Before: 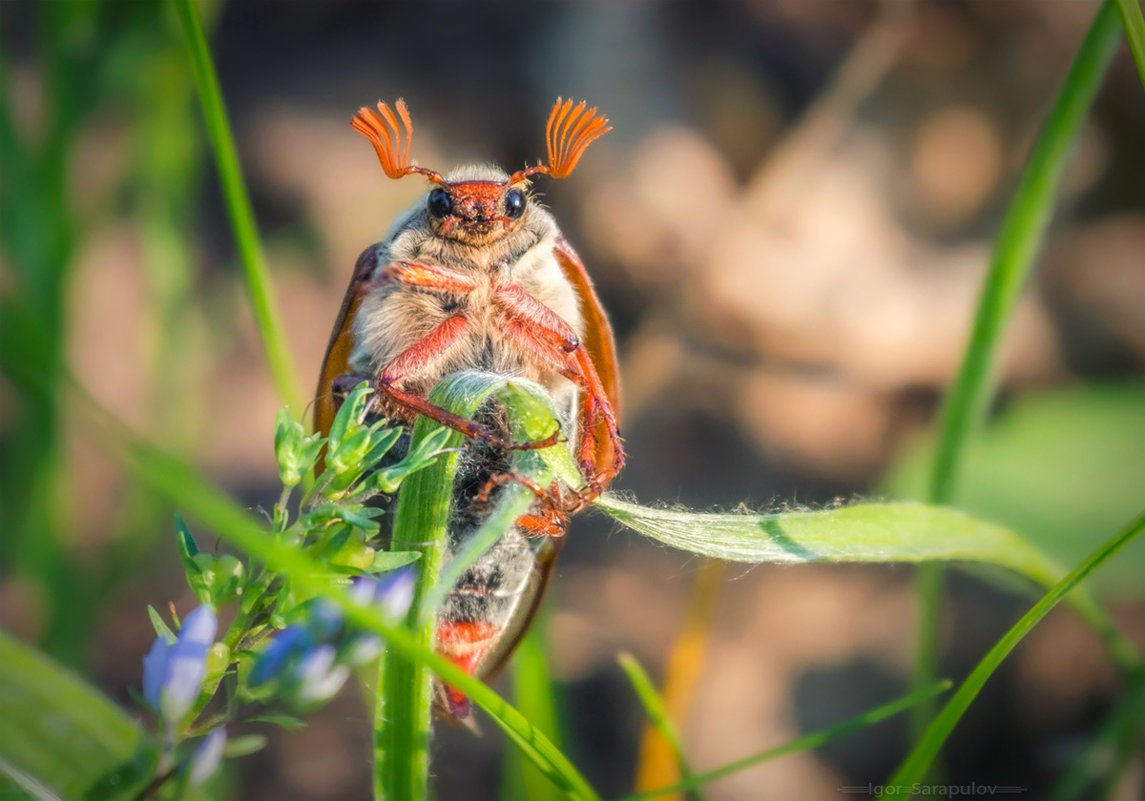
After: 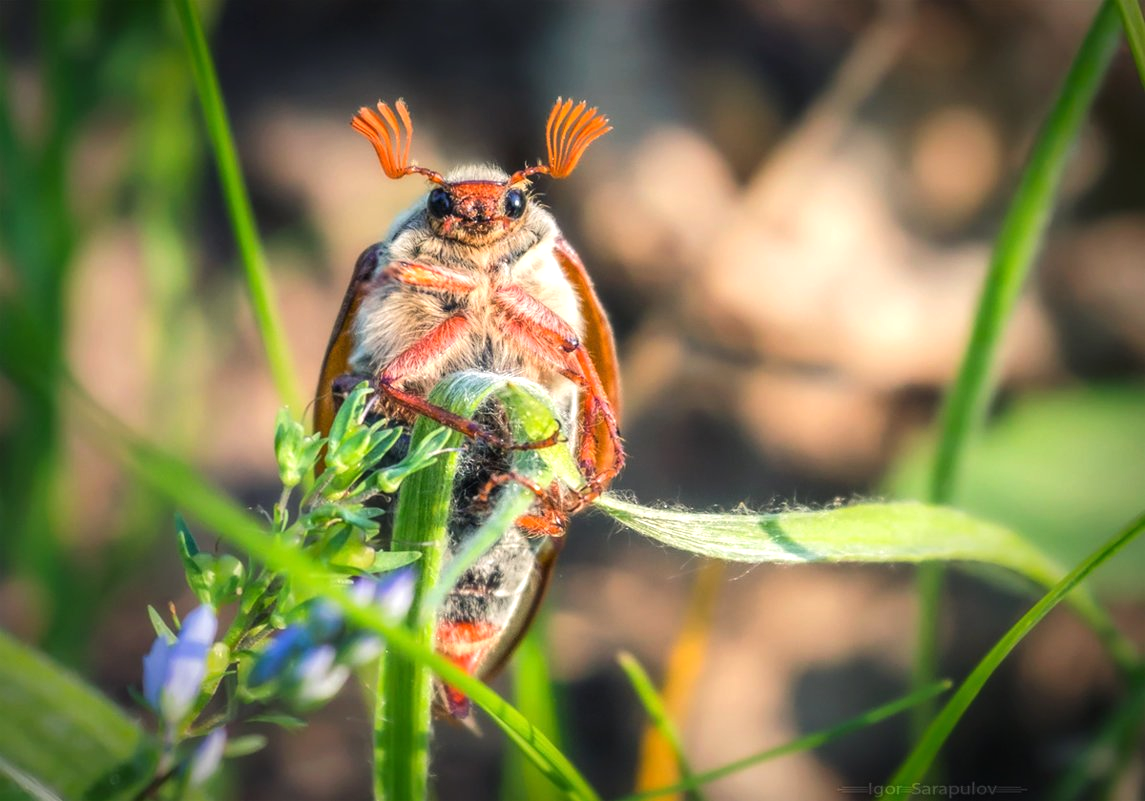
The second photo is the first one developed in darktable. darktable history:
tone equalizer: -8 EV -0.431 EV, -7 EV -0.397 EV, -6 EV -0.371 EV, -5 EV -0.189 EV, -3 EV 0.229 EV, -2 EV 0.346 EV, -1 EV 0.375 EV, +0 EV 0.447 EV, edges refinement/feathering 500, mask exposure compensation -1.57 EV, preserve details no
